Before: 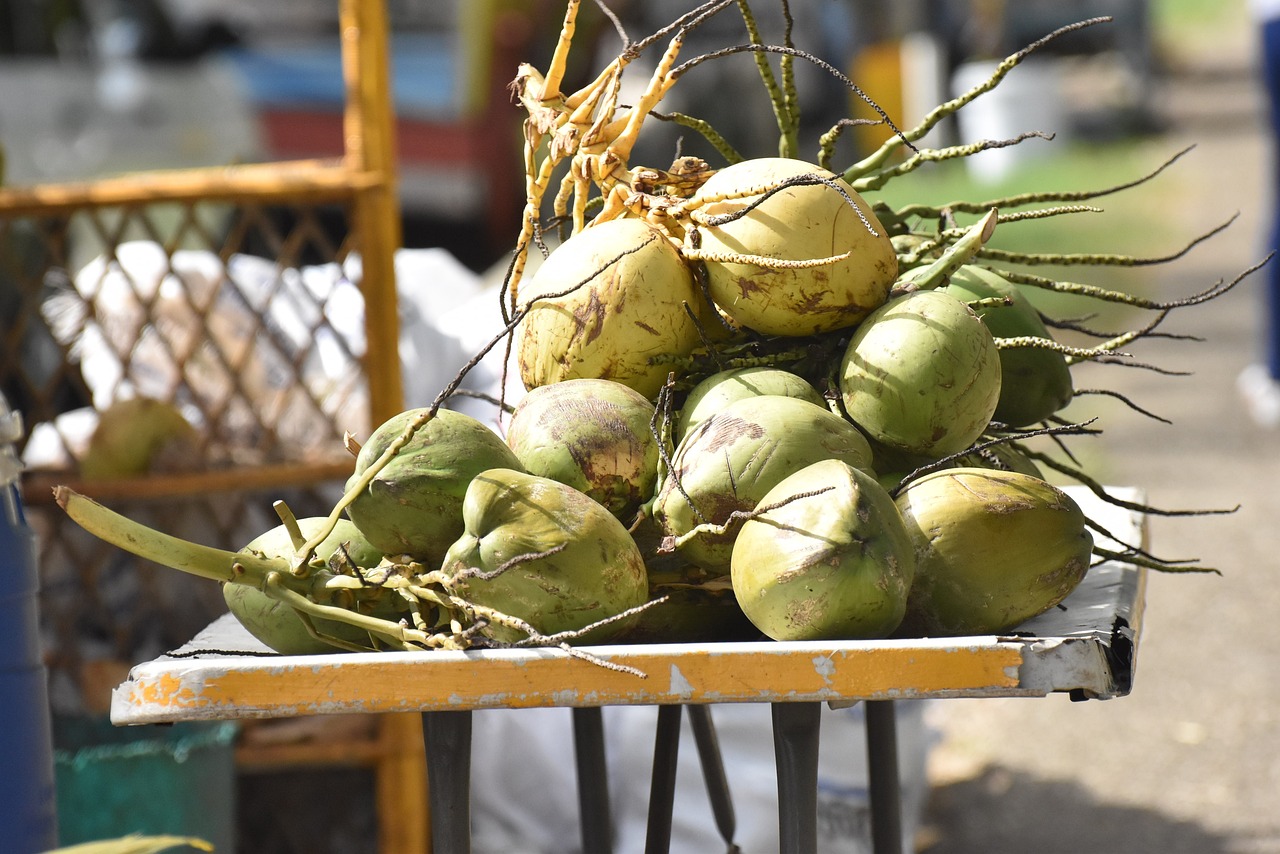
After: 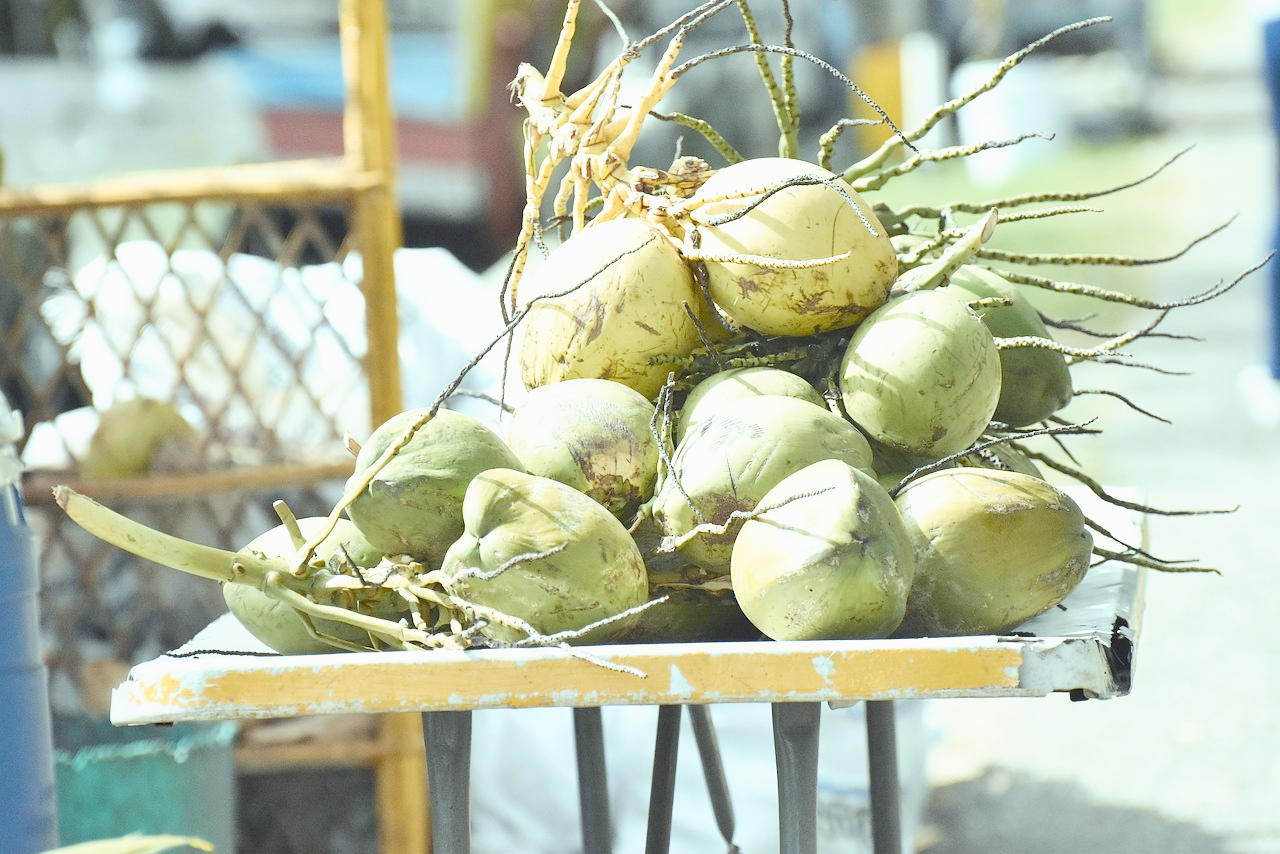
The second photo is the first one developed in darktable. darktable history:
tone curve: curves: ch0 [(0, 0) (0.003, 0) (0.011, 0.001) (0.025, 0.002) (0.044, 0.004) (0.069, 0.006) (0.1, 0.009) (0.136, 0.03) (0.177, 0.076) (0.224, 0.13) (0.277, 0.202) (0.335, 0.28) (0.399, 0.367) (0.468, 0.46) (0.543, 0.562) (0.623, 0.67) (0.709, 0.787) (0.801, 0.889) (0.898, 0.972) (1, 1)], preserve colors none
color look up table: target L [88.65, 79.4, 65.04, 58.12, 45.58, 32.59, 198.18, 92.94, 90.12, 75.64, 72.51, 80.52, 67.4, 66.01, 66.28, 58.12, 51.26, 53.69, 49.95, 39.04, 30.03, 85.98, 81.12, 81.06, 74.93, 67.08, 55.15, 52.84, 52.5, 51.82, 45.19, 34.95, 26.14, 23.81, 25.52, 20.77, 17.7, 13.77, 11.66, 10.51, 81.61, 81.69, 81.15, 81.42, 81.27, 69.33, 62.3, 50.03, 45.21], target a [-11.62, -8.873, -20.49, -40.24, -34.73, -11.75, 0, -0.001, -11.29, 4.475, 2.396, -5.128, 25.56, 15.74, 8.823, 27.37, 38.8, 35.2, 35.62, 34.89, 9.14, -10.42, -5.559, -9.073, -7.2, -6.085, 1.574, 32.03, 18.17, -4.378, -2.64, 10.43, -0.665, 11.87, 16.57, -1.342, -0.186, 1.235, 1.774, 4.281, -10.97, -15.77, -13.86, -11.03, -12.45, -29.56, -23.17, -15.36, -7.187], target b [-1.857, -2.492, 50.02, 25.23, 26.72, 15.02, 0.001, 0.005, -1.91, 66.68, 63.77, -1.957, 53.36, 57.57, 9.622, 48.47, 23.01, -5.82, 14.35, 21.35, 9.214, -3.001, -2.945, -2.699, -1.631, -1.703, -25.48, -15.57, -30.71, -49.87, -2.05, -49.76, -4.23, -16.32, -46.53, -1.595, -5.595, -6.378, -5.808, -6.817, -2.693, -7.106, -4.705, -5.065, -8.953, -4.275, -30.72, -29.97, -25.41], num patches 49
